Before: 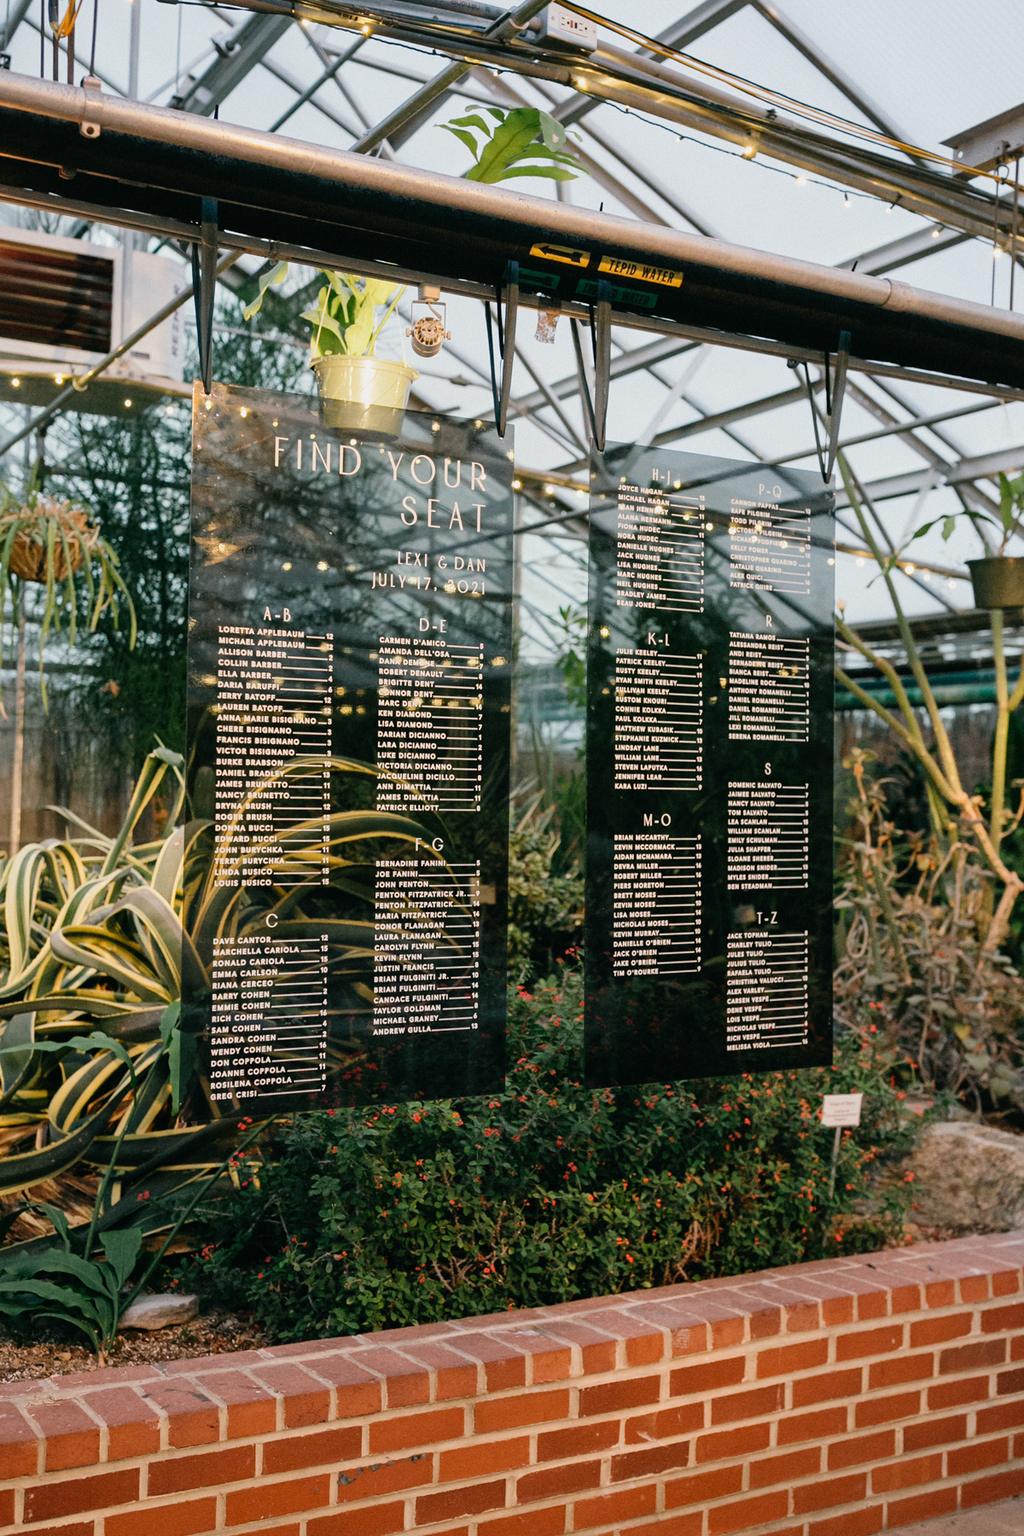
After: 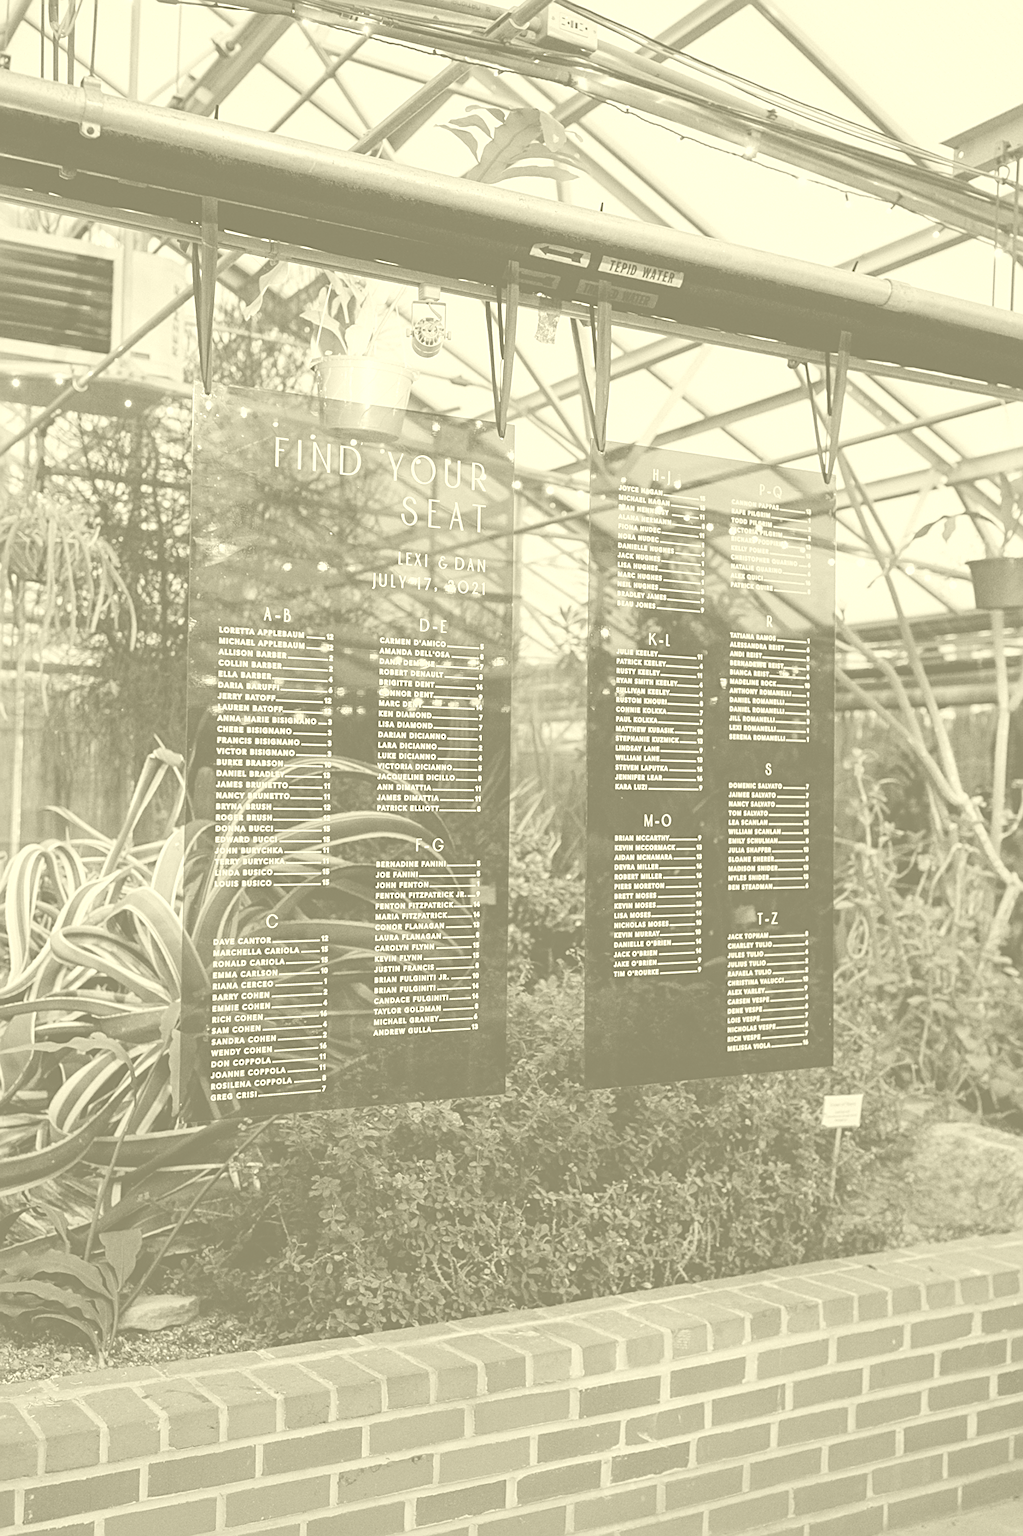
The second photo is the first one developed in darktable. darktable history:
sharpen: on, module defaults
colorize: hue 43.2°, saturation 40%, version 1
